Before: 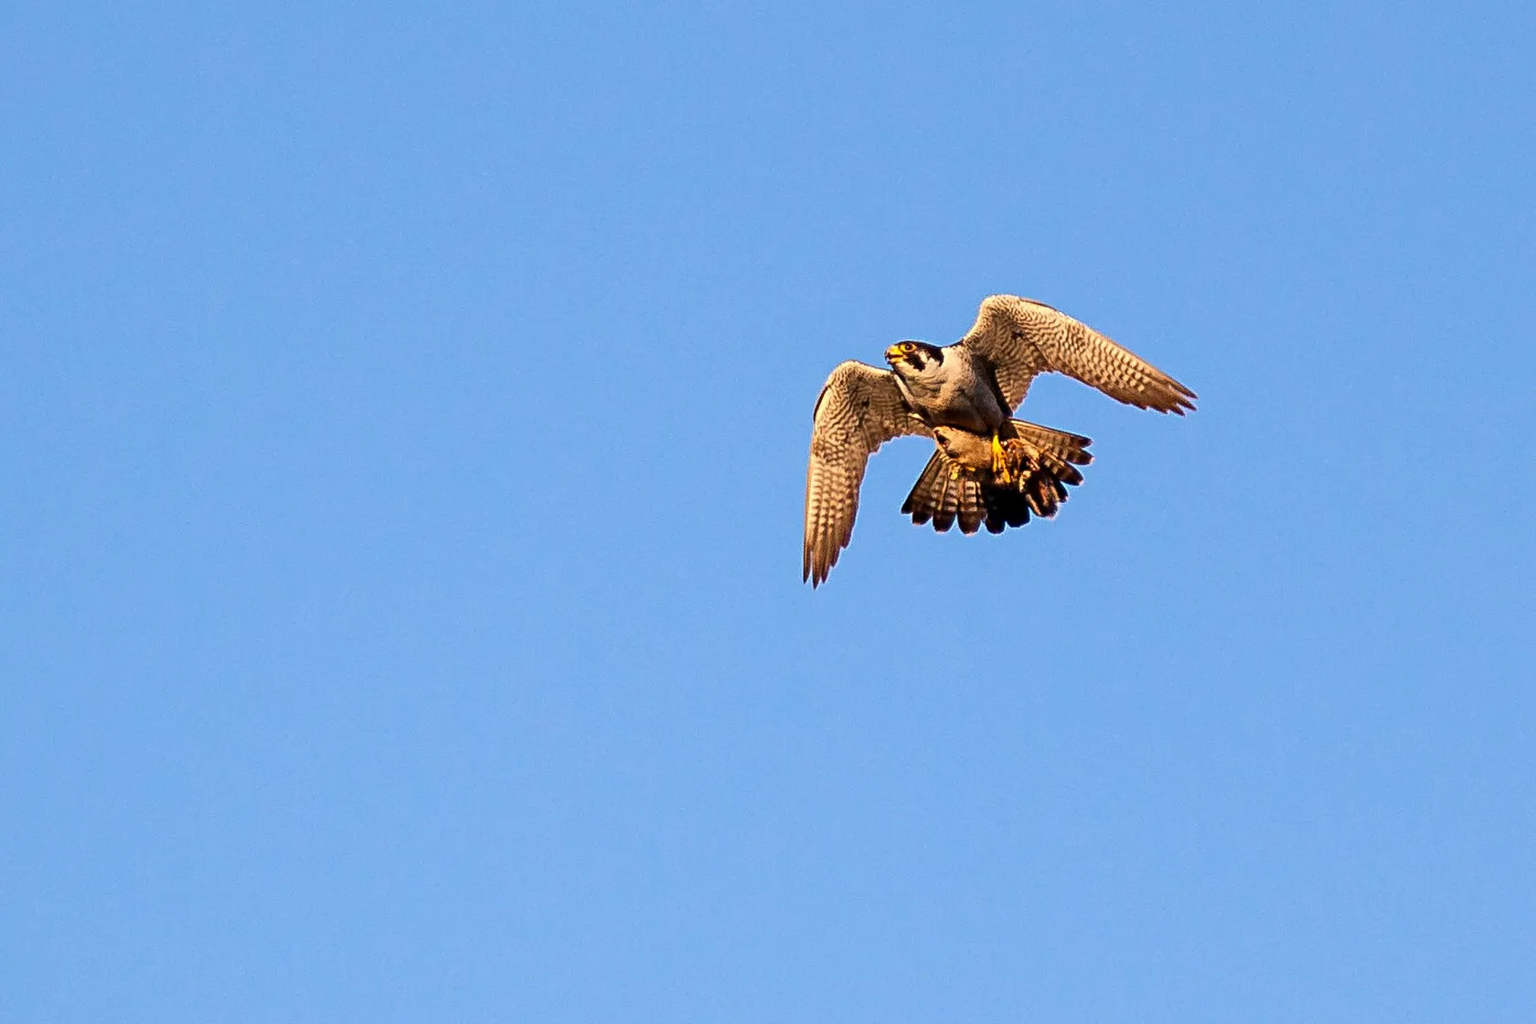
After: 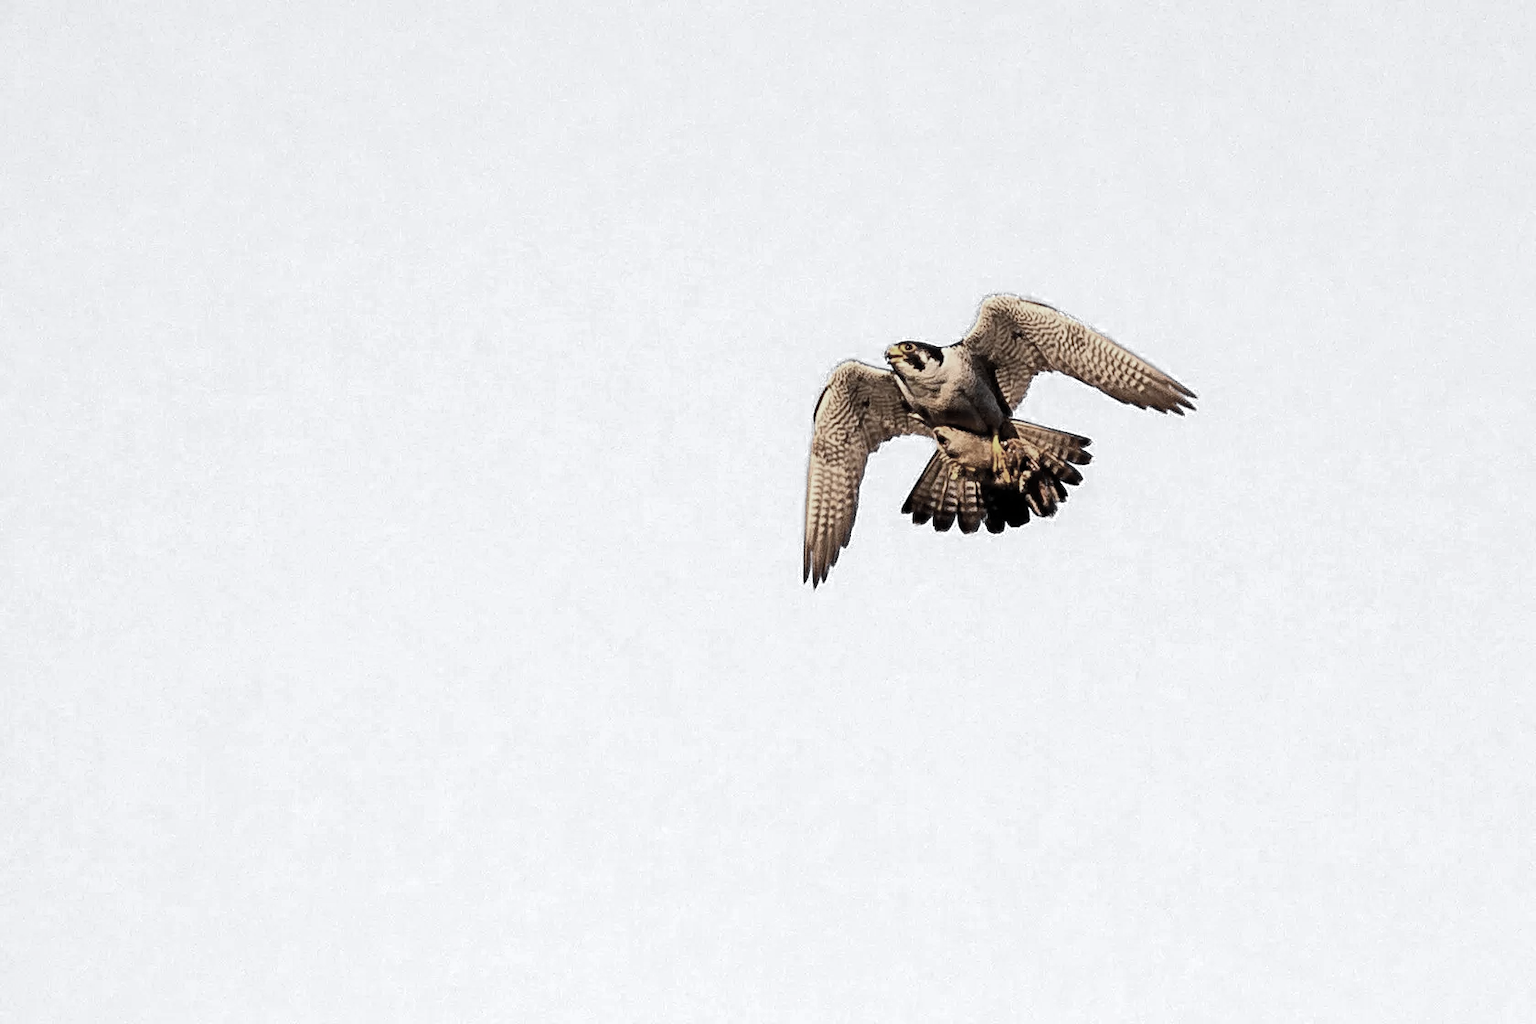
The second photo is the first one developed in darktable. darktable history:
white balance: red 0.982, blue 1.018
color zones: curves: ch0 [(0, 0.613) (0.01, 0.613) (0.245, 0.448) (0.498, 0.529) (0.642, 0.665) (0.879, 0.777) (0.99, 0.613)]; ch1 [(0, 0.035) (0.121, 0.189) (0.259, 0.197) (0.415, 0.061) (0.589, 0.022) (0.732, 0.022) (0.857, 0.026) (0.991, 0.053)]
